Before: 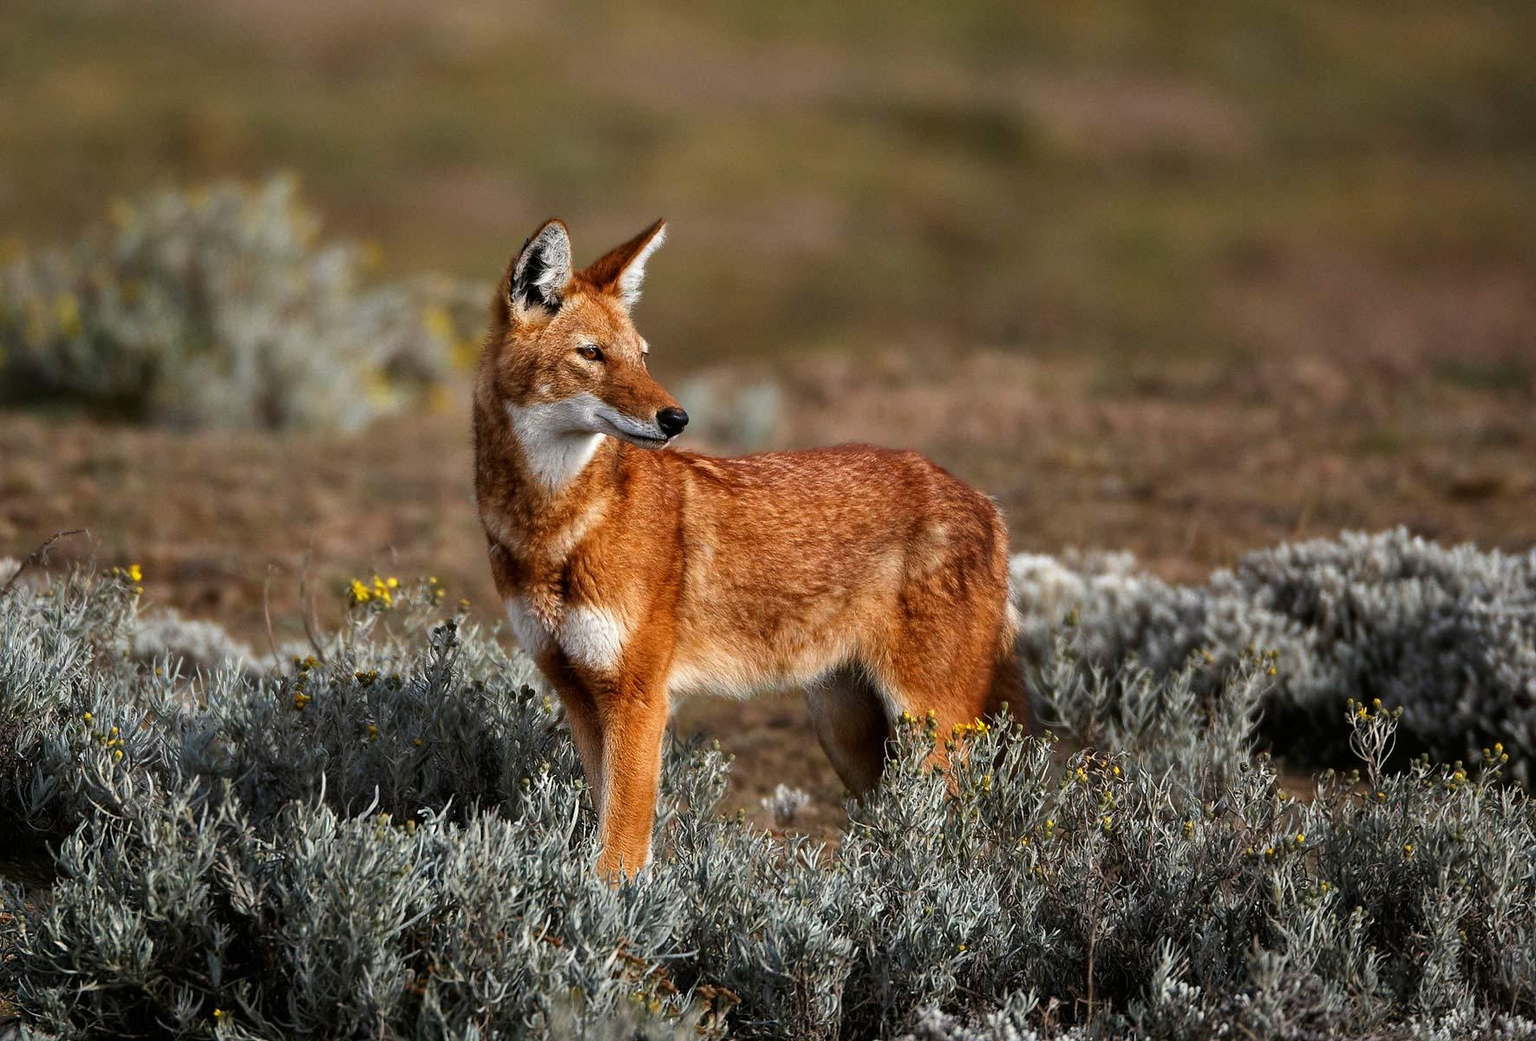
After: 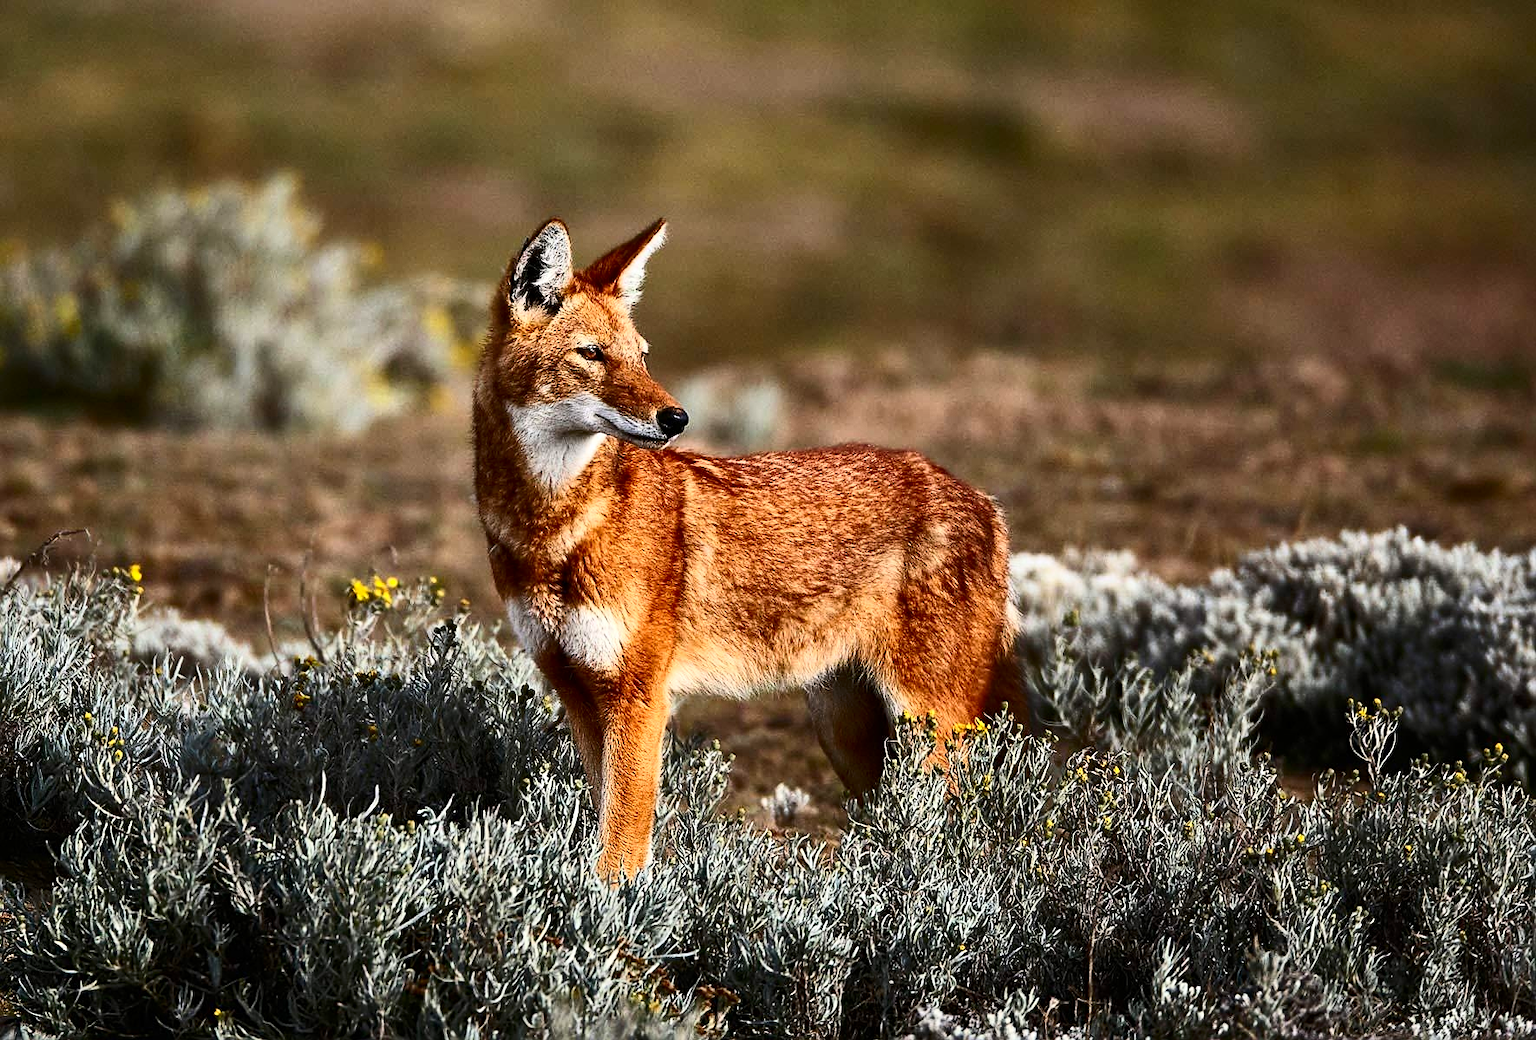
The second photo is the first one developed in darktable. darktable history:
sharpen: on, module defaults
contrast brightness saturation: contrast 0.396, brightness 0.115, saturation 0.212
